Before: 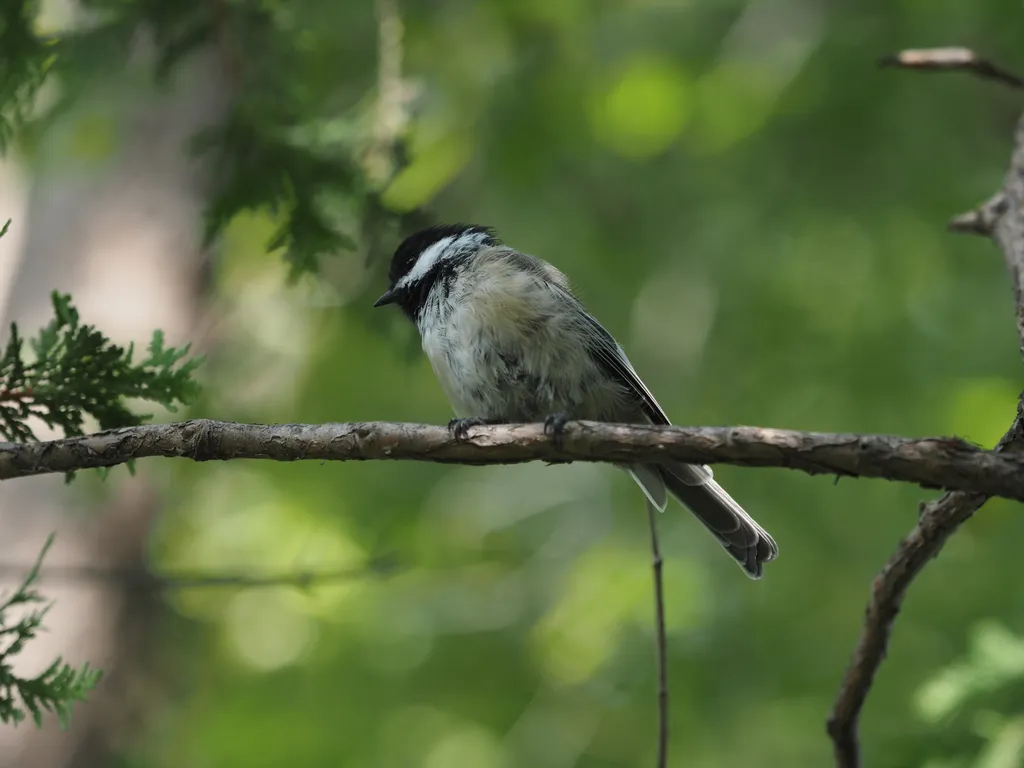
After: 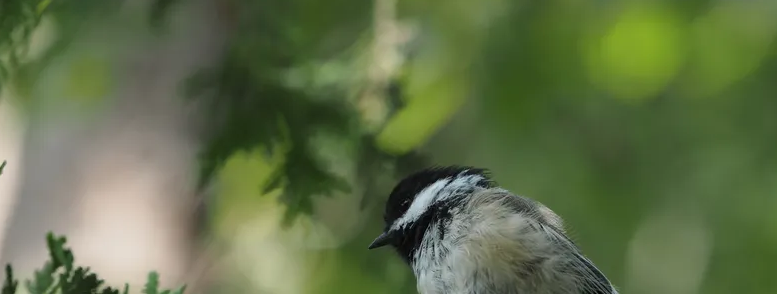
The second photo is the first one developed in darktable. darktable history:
crop: left 0.546%, top 7.632%, right 23.484%, bottom 53.998%
